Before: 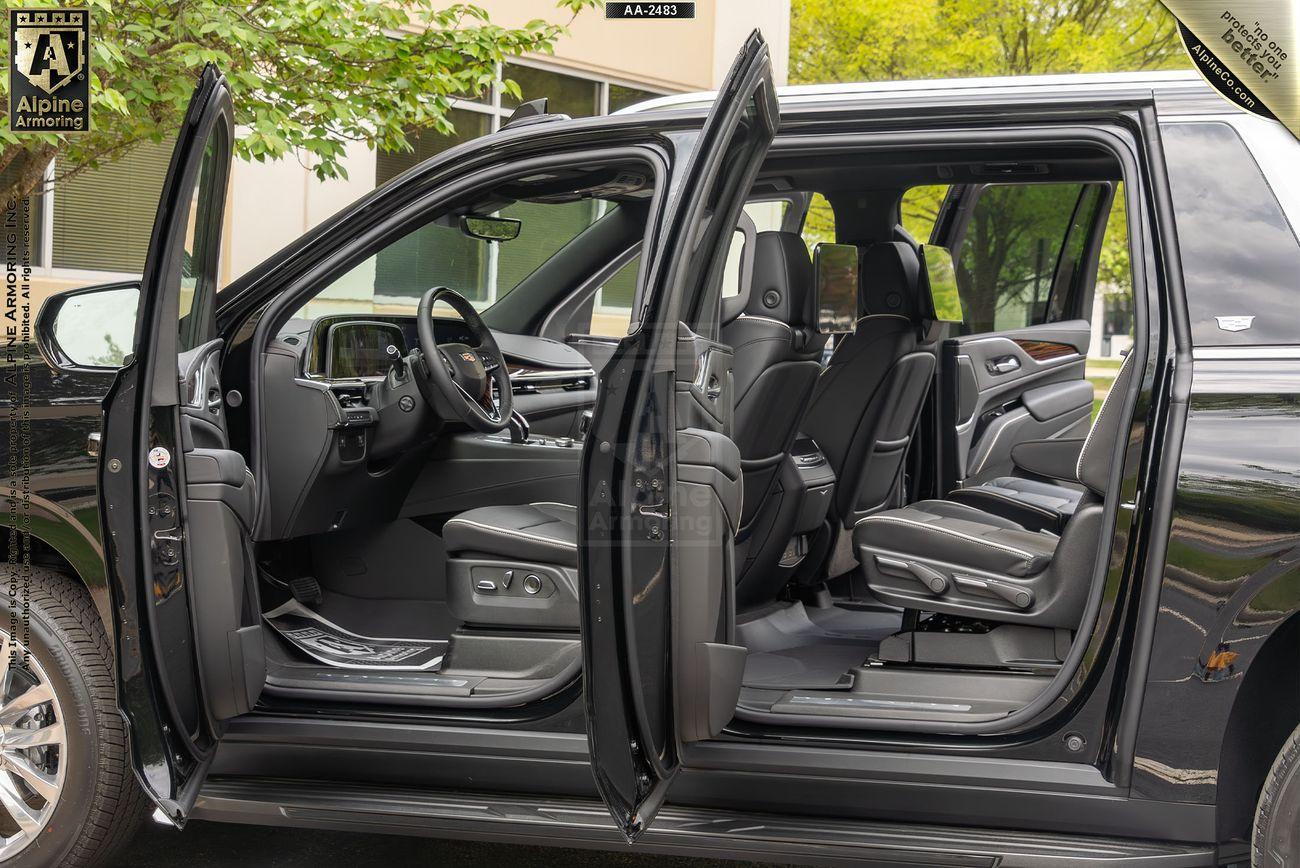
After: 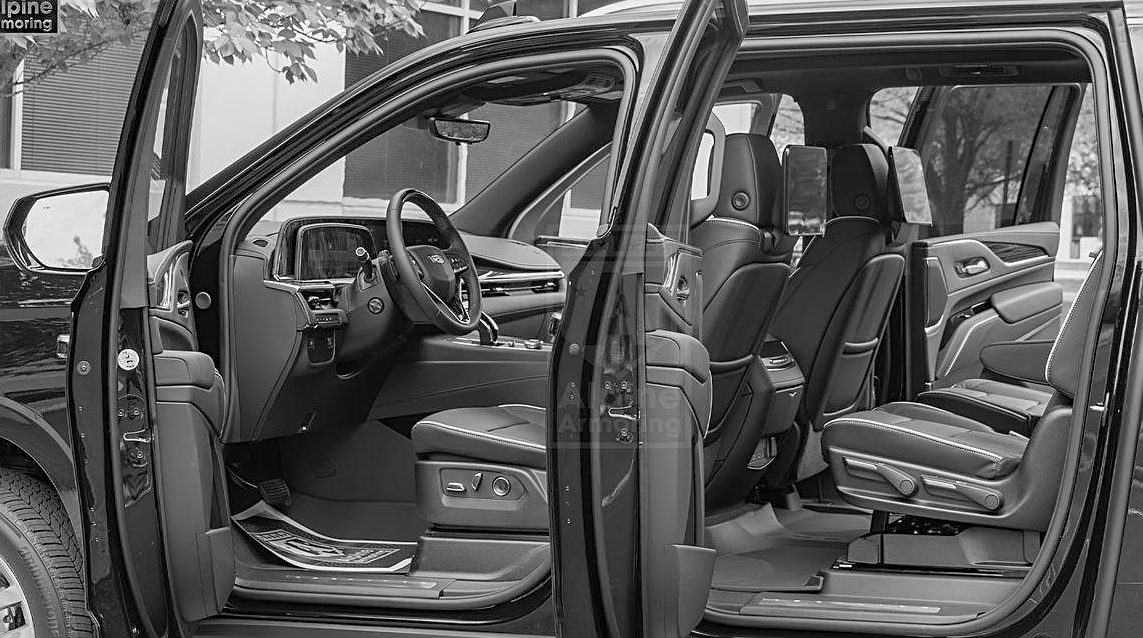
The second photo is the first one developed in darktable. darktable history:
contrast brightness saturation: brightness 0.09, saturation 0.19
crop and rotate: left 2.425%, top 11.305%, right 9.6%, bottom 15.08%
monochrome: a -74.22, b 78.2
sharpen: on, module defaults
